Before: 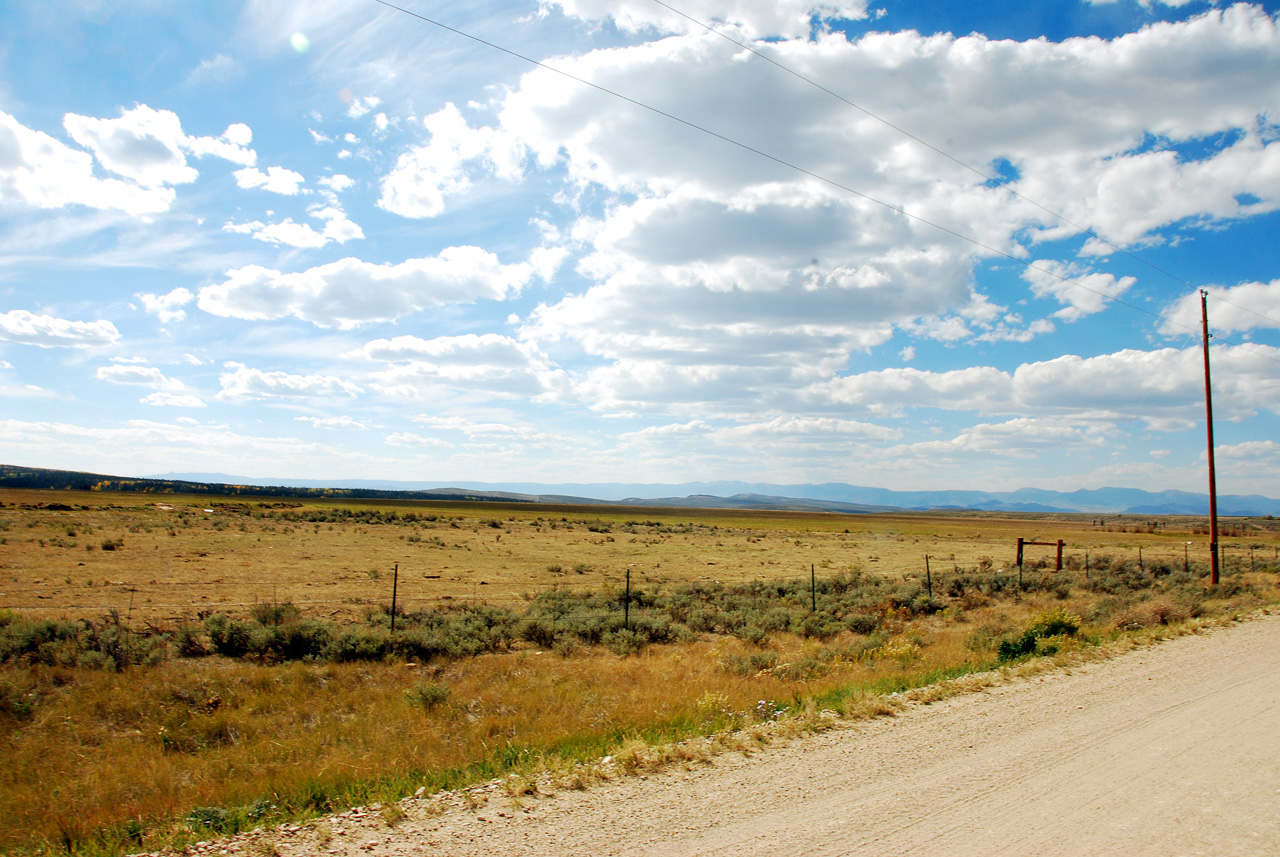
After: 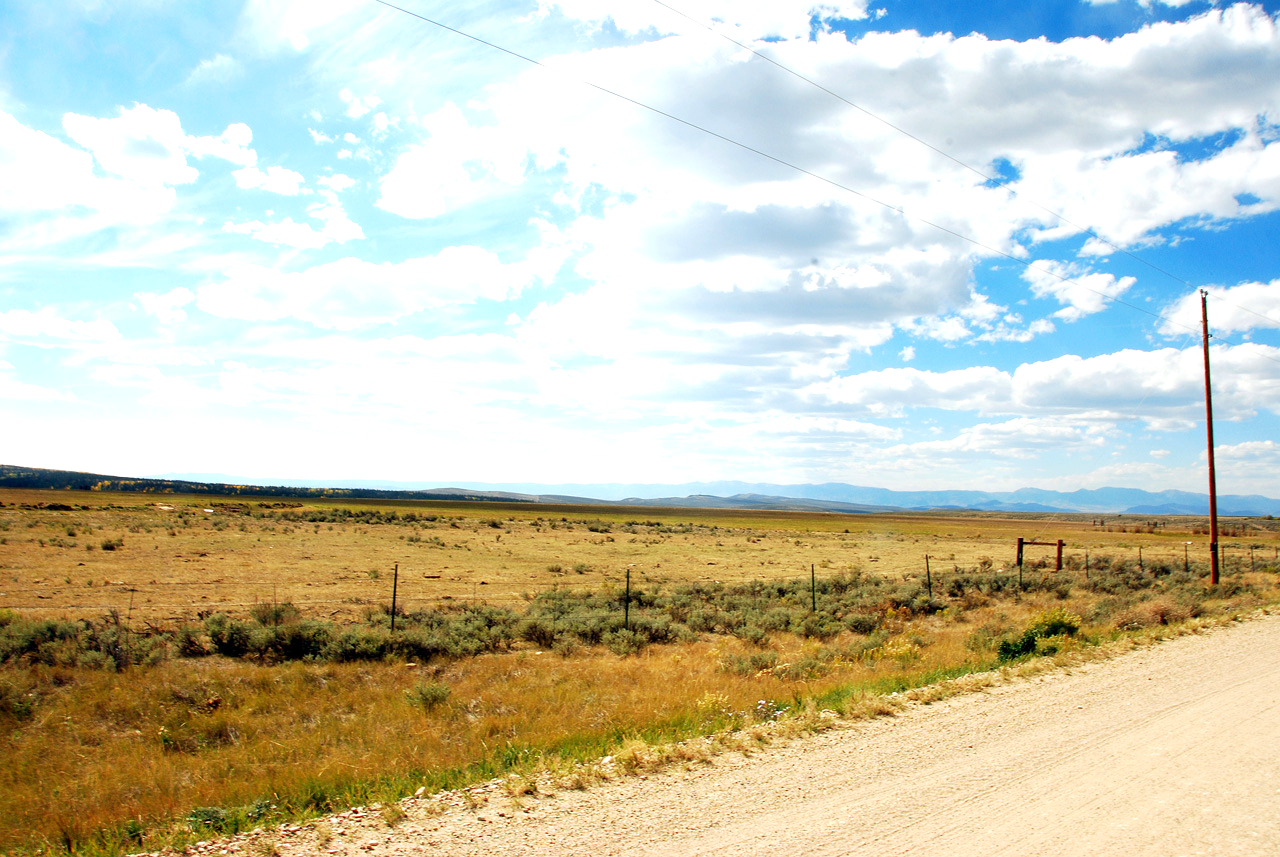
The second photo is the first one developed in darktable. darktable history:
white balance: emerald 1
exposure: exposure 0.556 EV, compensate highlight preservation false
tone curve: color space Lab, independent channels, preserve colors none
